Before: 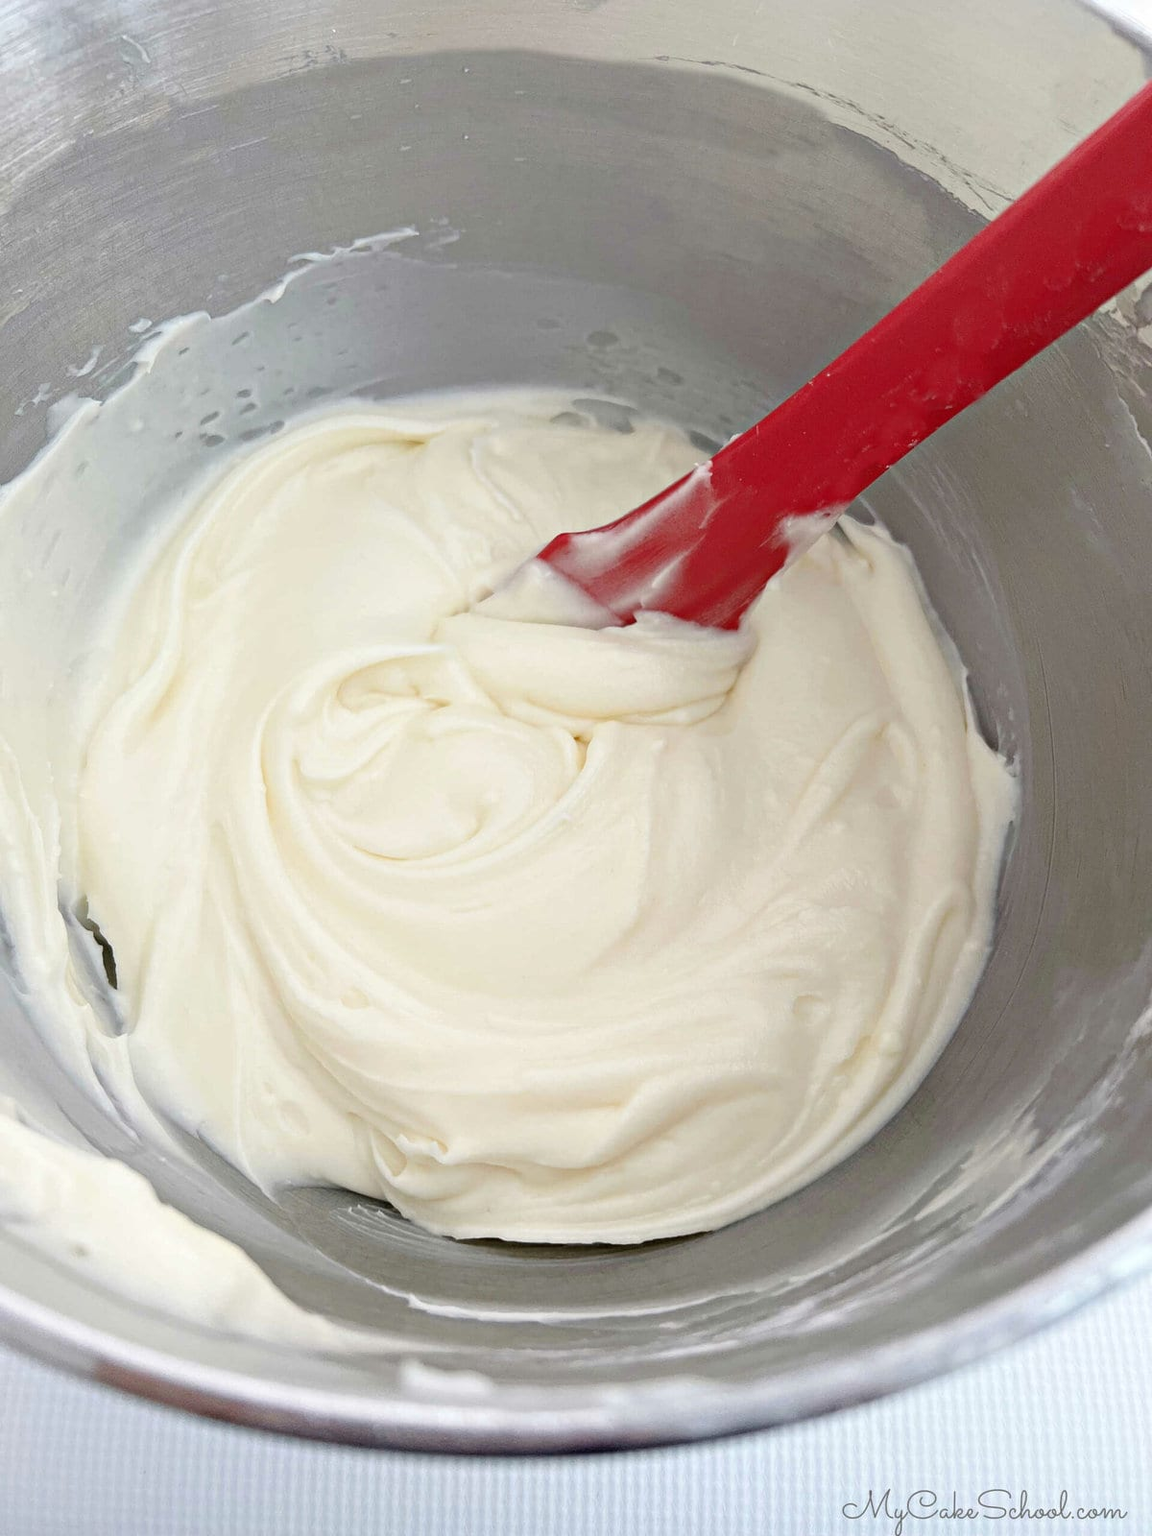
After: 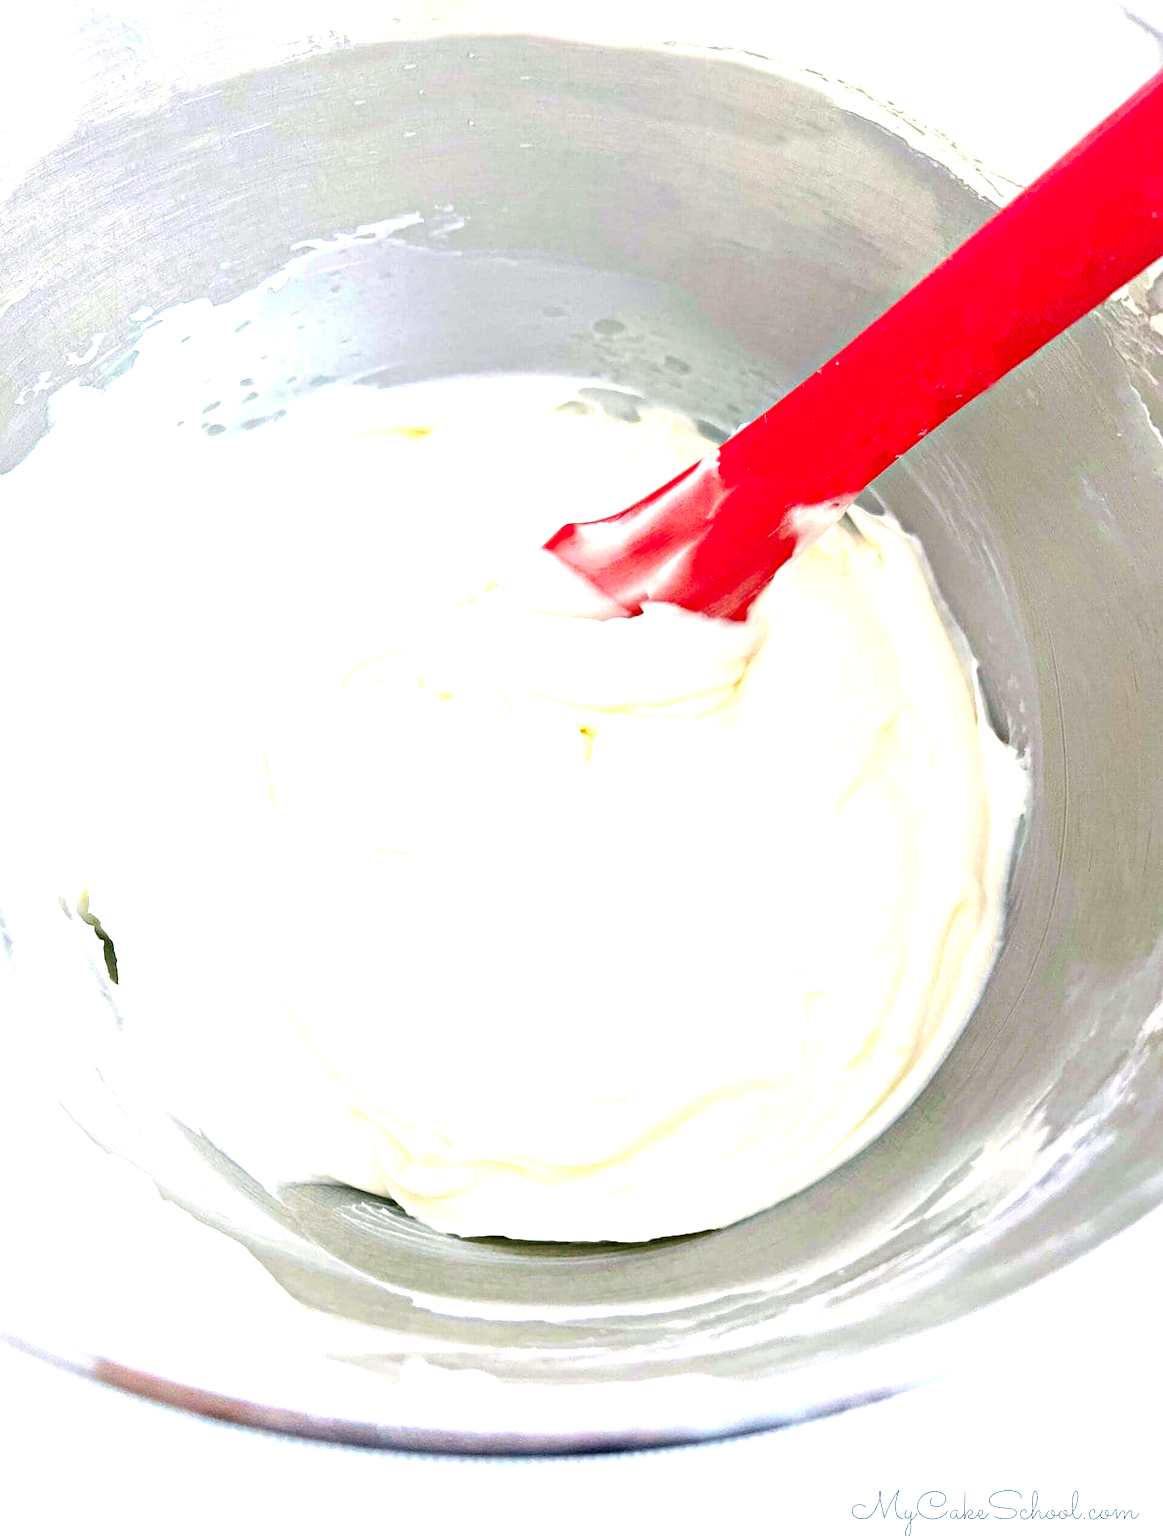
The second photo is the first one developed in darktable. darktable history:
crop: top 1.049%, right 0.001%
contrast brightness saturation: brightness -0.02, saturation 0.35
color correction: highlights a* -0.482, highlights b* 9.48, shadows a* -9.48, shadows b* 0.803
exposure: black level correction 0, exposure 1.379 EV, compensate exposure bias true, compensate highlight preservation false
color calibration: illuminant as shot in camera, x 0.358, y 0.373, temperature 4628.91 K
